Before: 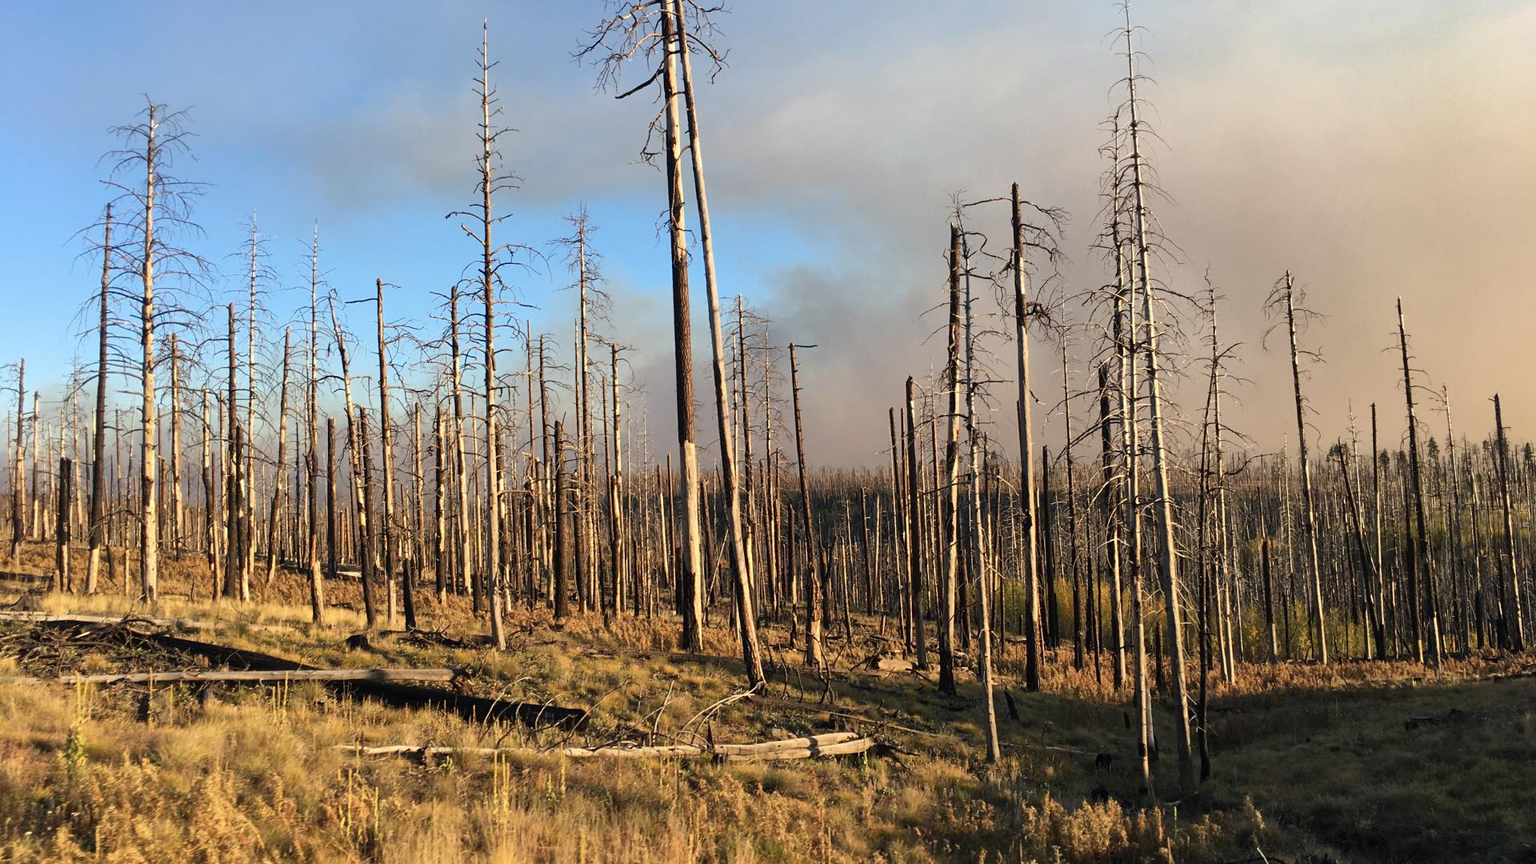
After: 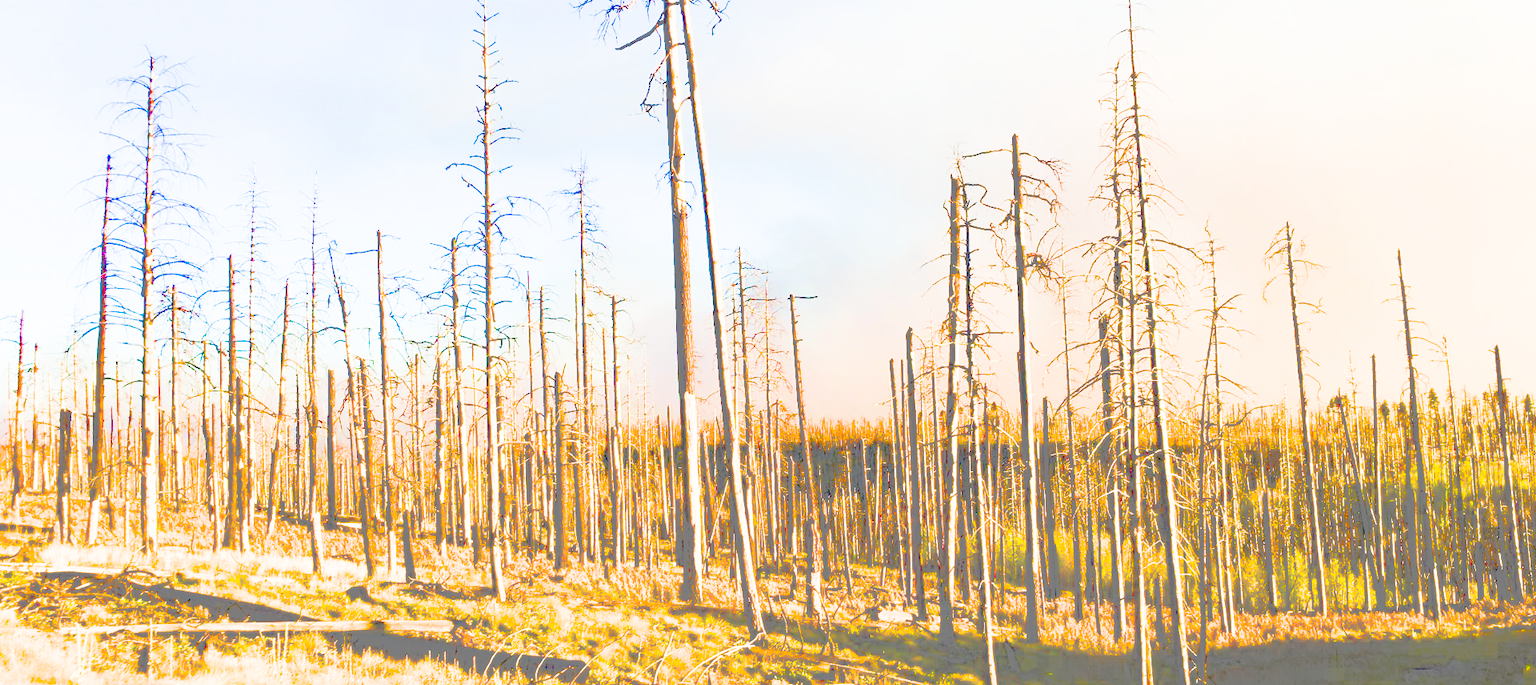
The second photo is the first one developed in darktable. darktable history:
filmic rgb: white relative exposure 8 EV, threshold 3 EV, hardness 2.44, latitude 10.07%, contrast 0.72, highlights saturation mix 10%, shadows ↔ highlights balance 1.38%, color science v4 (2020), enable highlight reconstruction true
exposure: black level correction 0.1, exposure 3 EV, compensate highlight preservation false
crop and rotate: top 5.667%, bottom 14.937%
